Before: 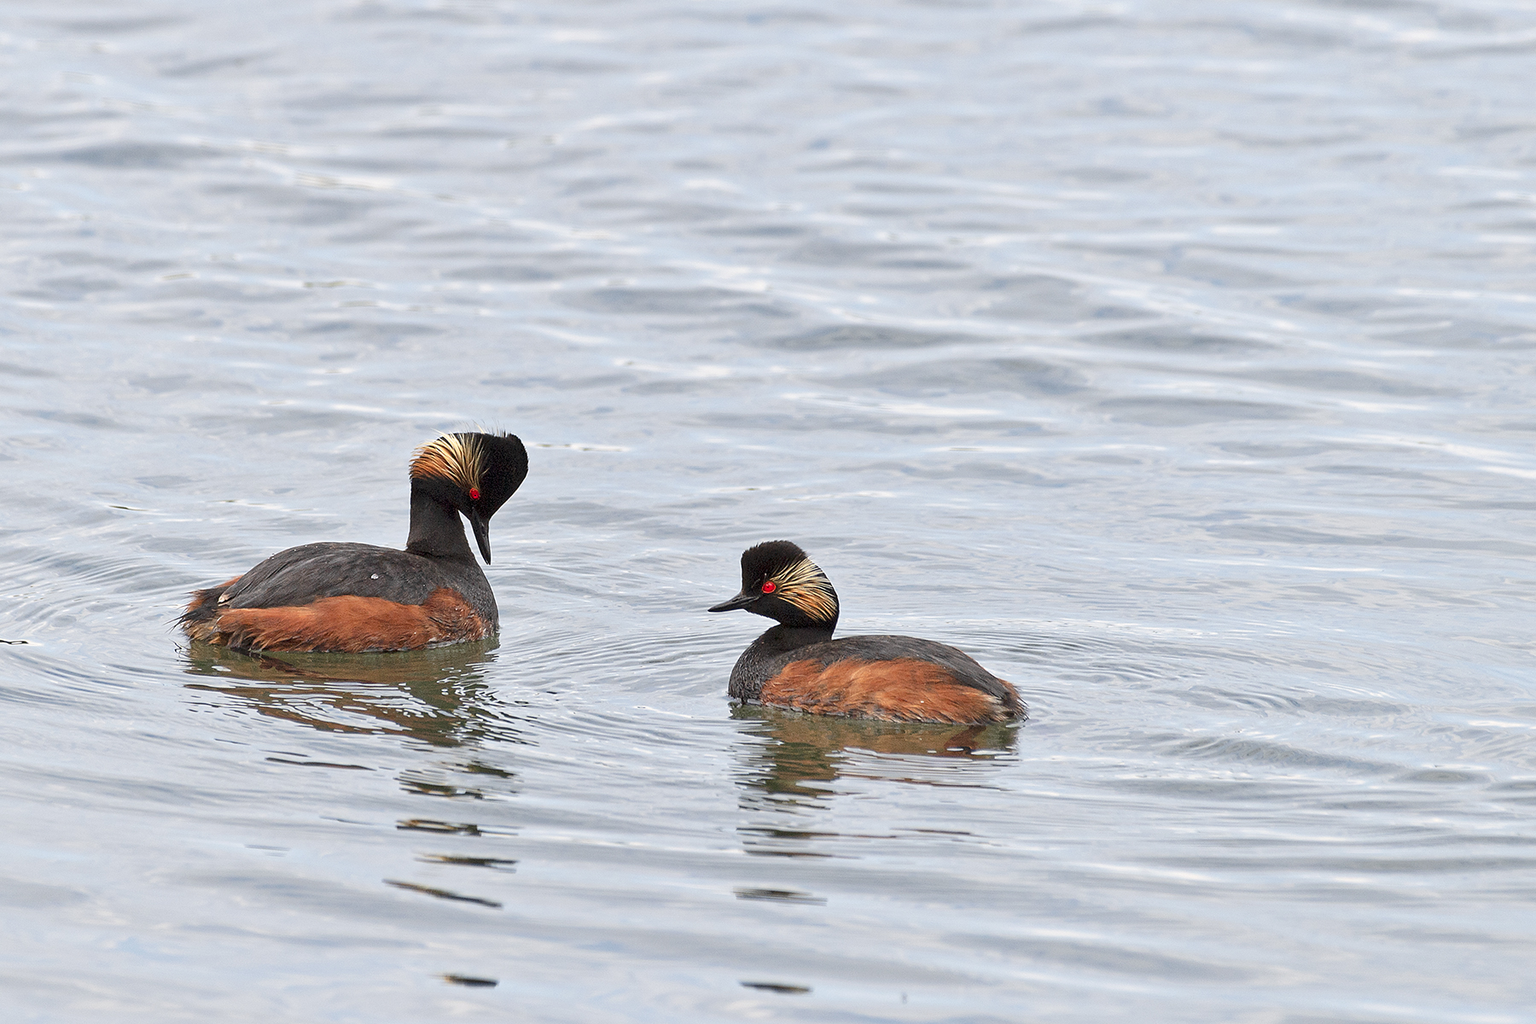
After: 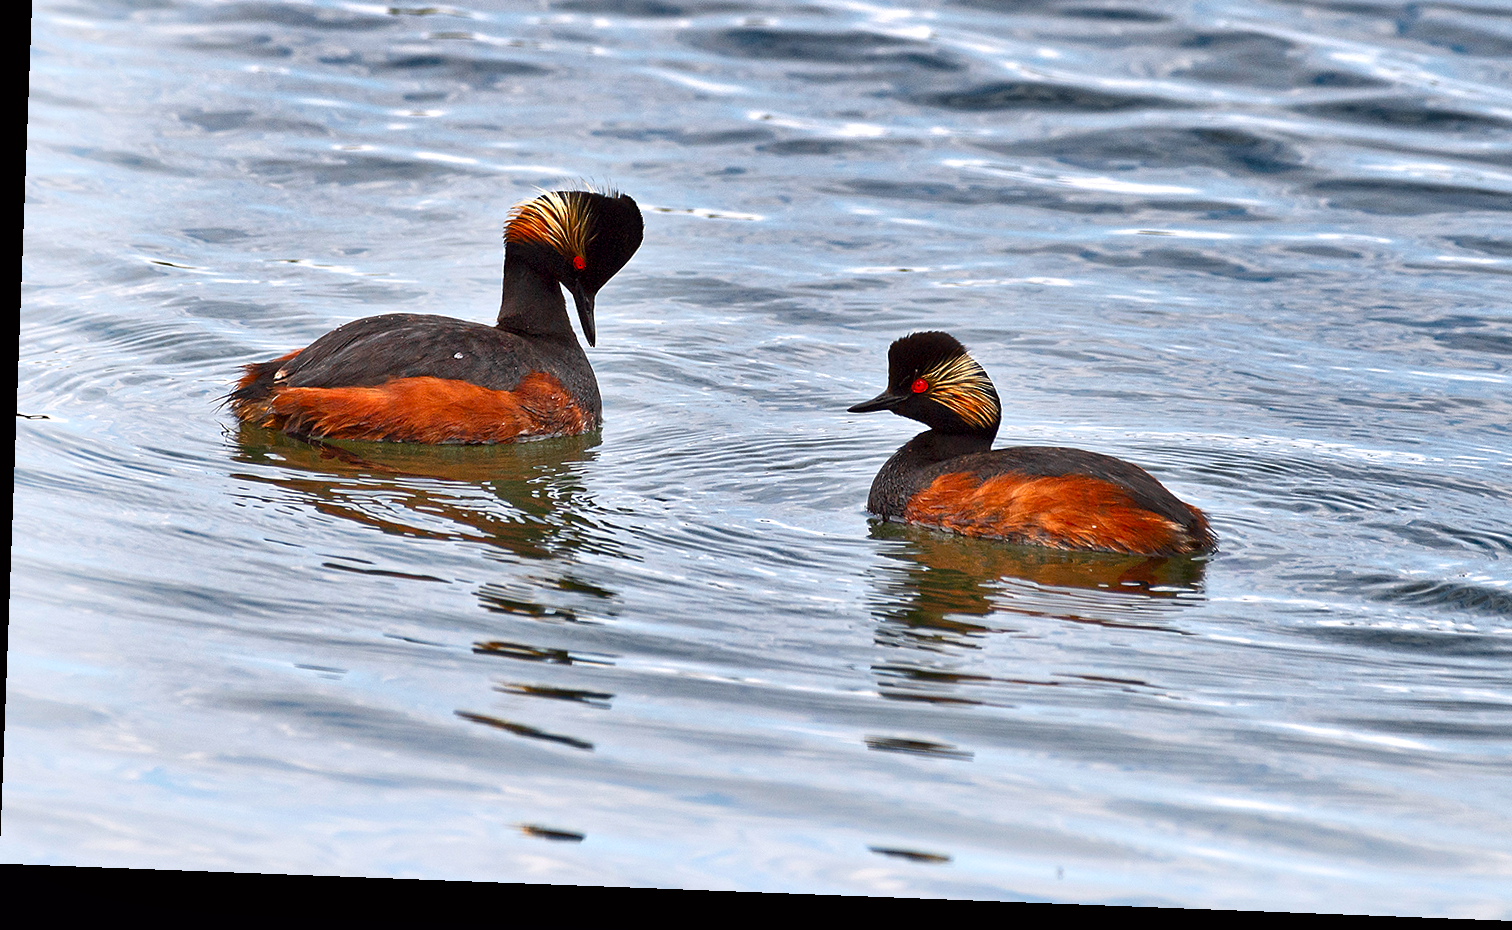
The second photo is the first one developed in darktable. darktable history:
color balance: lift [1, 1.001, 0.999, 1.001], gamma [1, 1.004, 1.007, 0.993], gain [1, 0.991, 0.987, 1.013], contrast 10%, output saturation 120%
rotate and perspective: rotation 2.17°, automatic cropping off
crop: top 26.531%, right 17.959%
shadows and highlights: radius 108.52, shadows 40.68, highlights -72.88, low approximation 0.01, soften with gaussian
